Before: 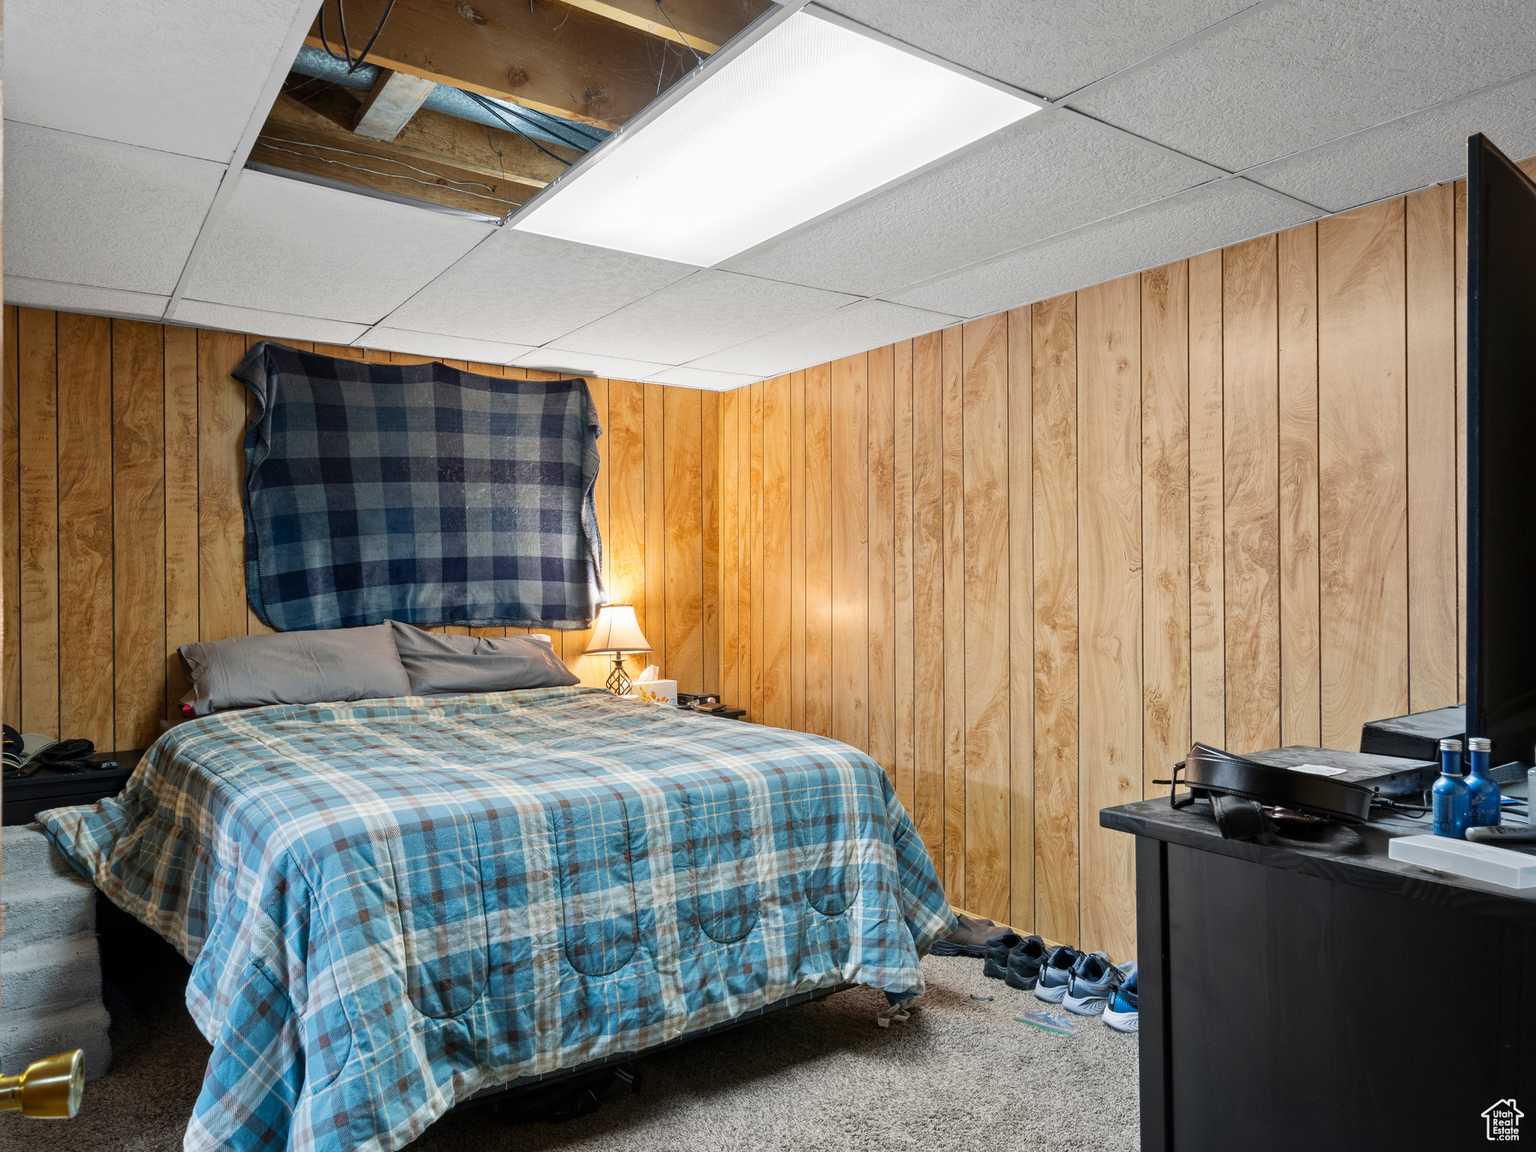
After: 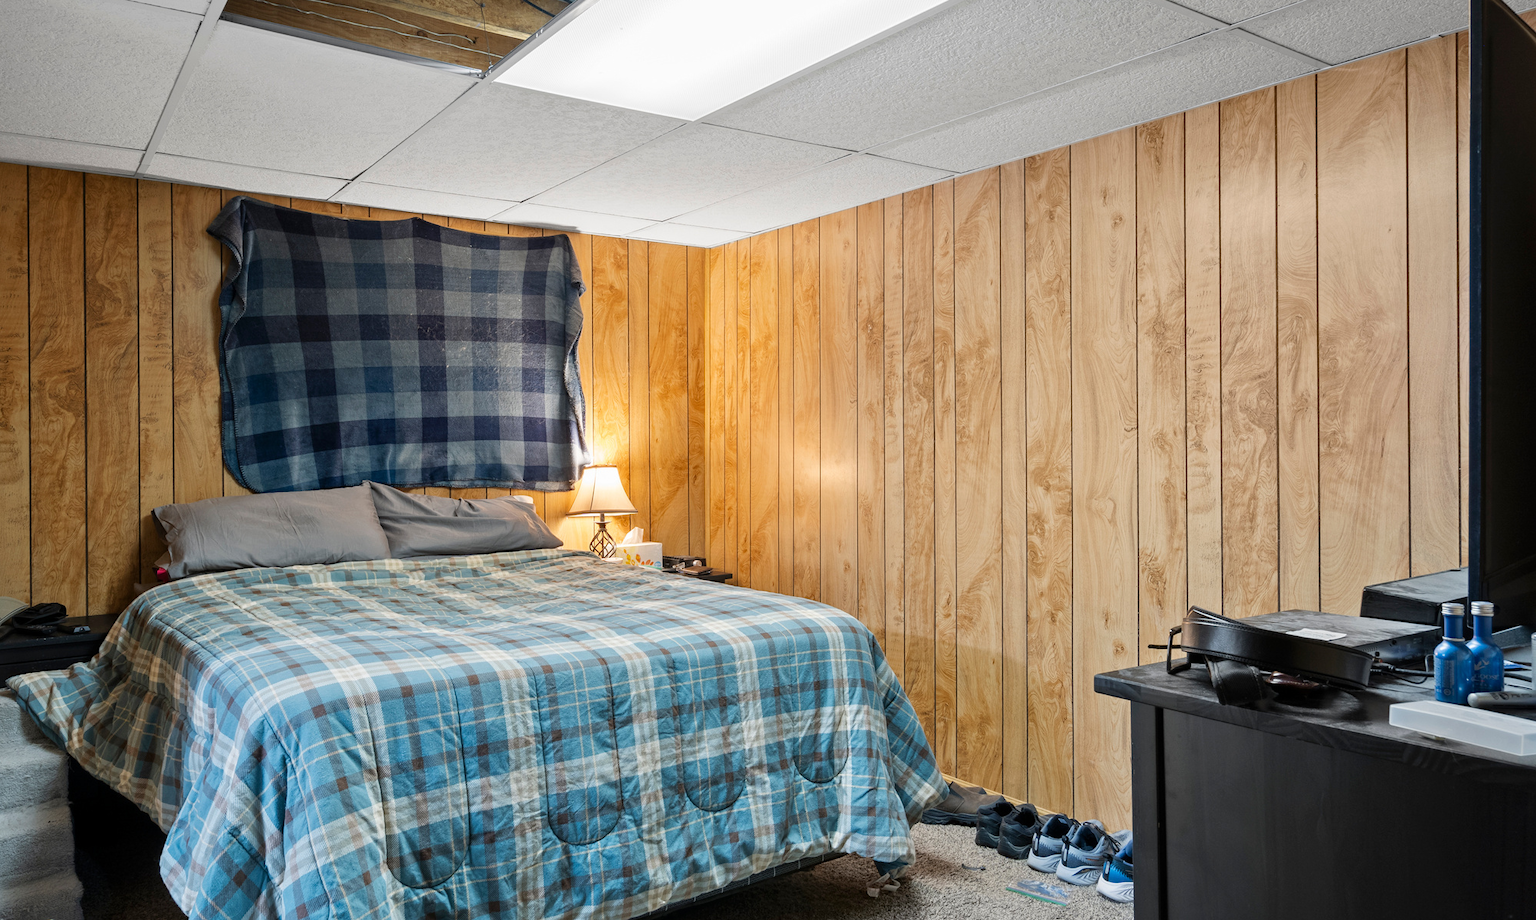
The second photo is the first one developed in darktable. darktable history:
crop and rotate: left 1.934%, top 12.968%, right 0.174%, bottom 8.777%
